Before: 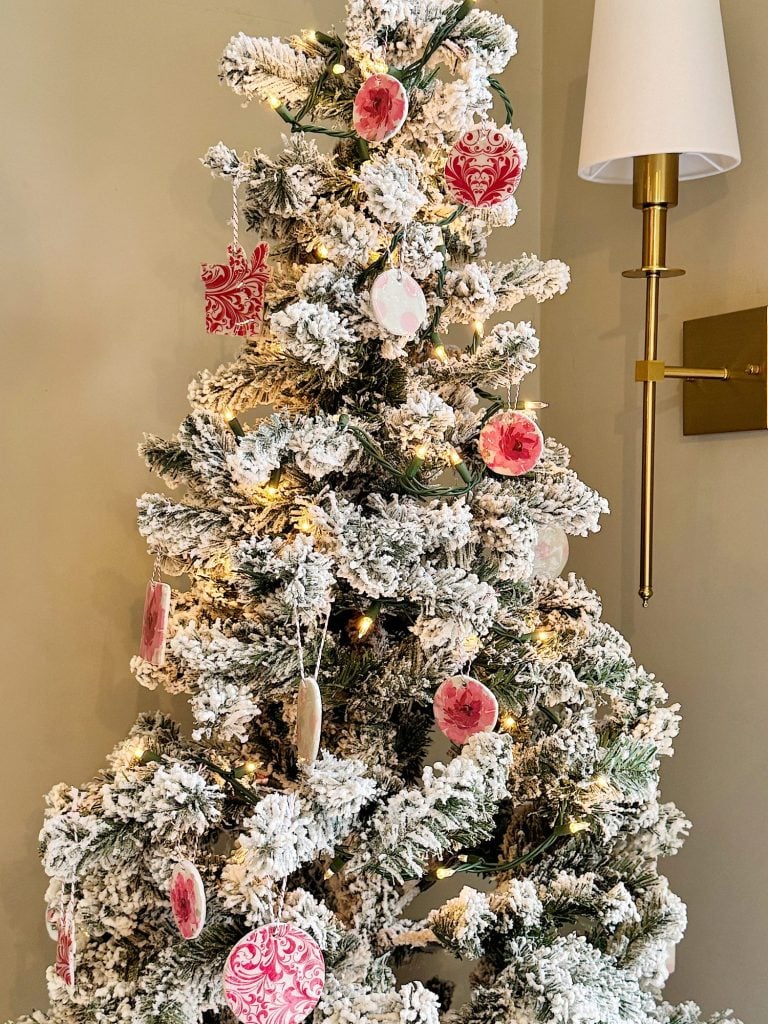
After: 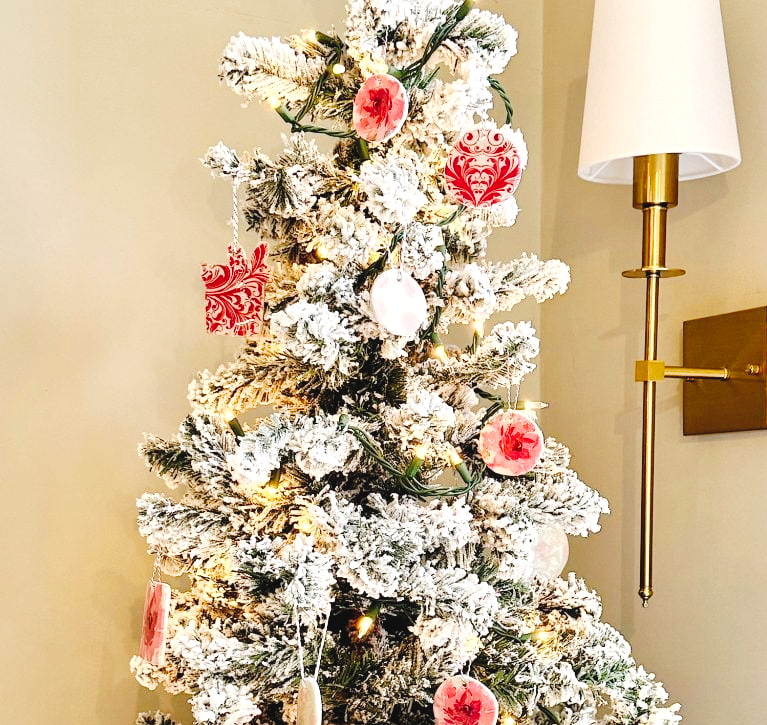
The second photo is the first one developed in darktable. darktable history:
crop: right 0%, bottom 29.109%
exposure: black level correction 0, exposure 0.499 EV, compensate highlight preservation false
tone curve: curves: ch0 [(0, 0) (0.003, 0.039) (0.011, 0.042) (0.025, 0.048) (0.044, 0.058) (0.069, 0.071) (0.1, 0.089) (0.136, 0.114) (0.177, 0.146) (0.224, 0.199) (0.277, 0.27) (0.335, 0.364) (0.399, 0.47) (0.468, 0.566) (0.543, 0.643) (0.623, 0.73) (0.709, 0.8) (0.801, 0.863) (0.898, 0.925) (1, 1)], preserve colors none
